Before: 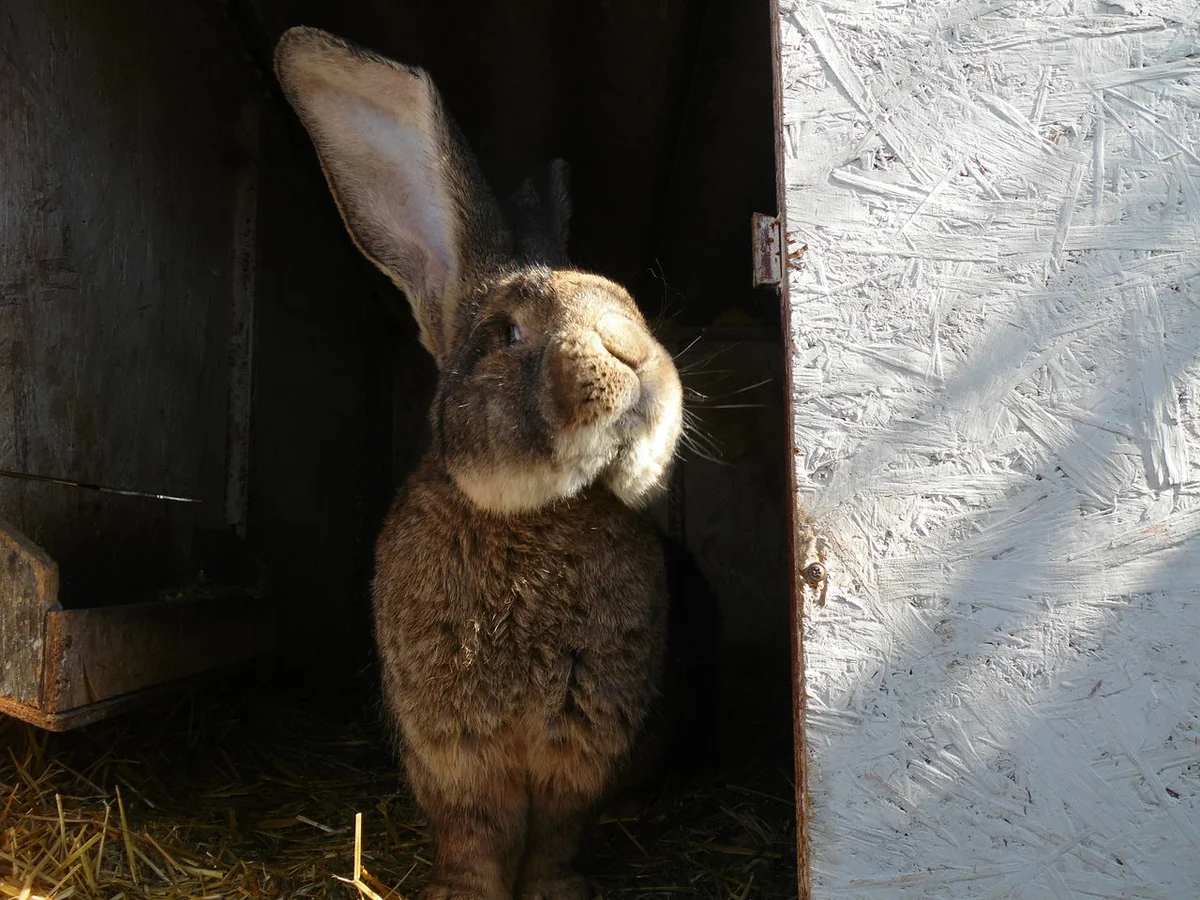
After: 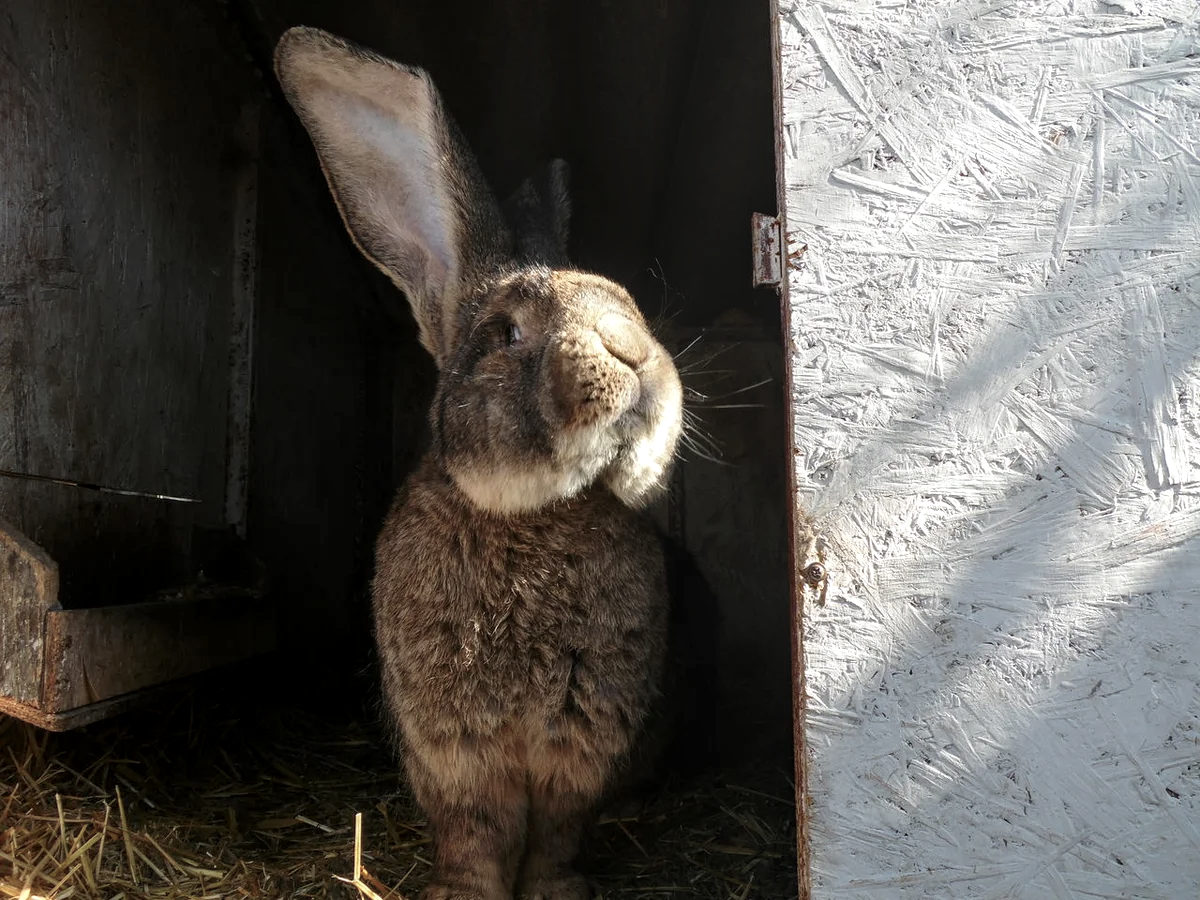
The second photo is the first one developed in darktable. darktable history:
exposure: exposure 0.2 EV, compensate highlight preservation false
color balance: input saturation 80.07%
local contrast: on, module defaults
